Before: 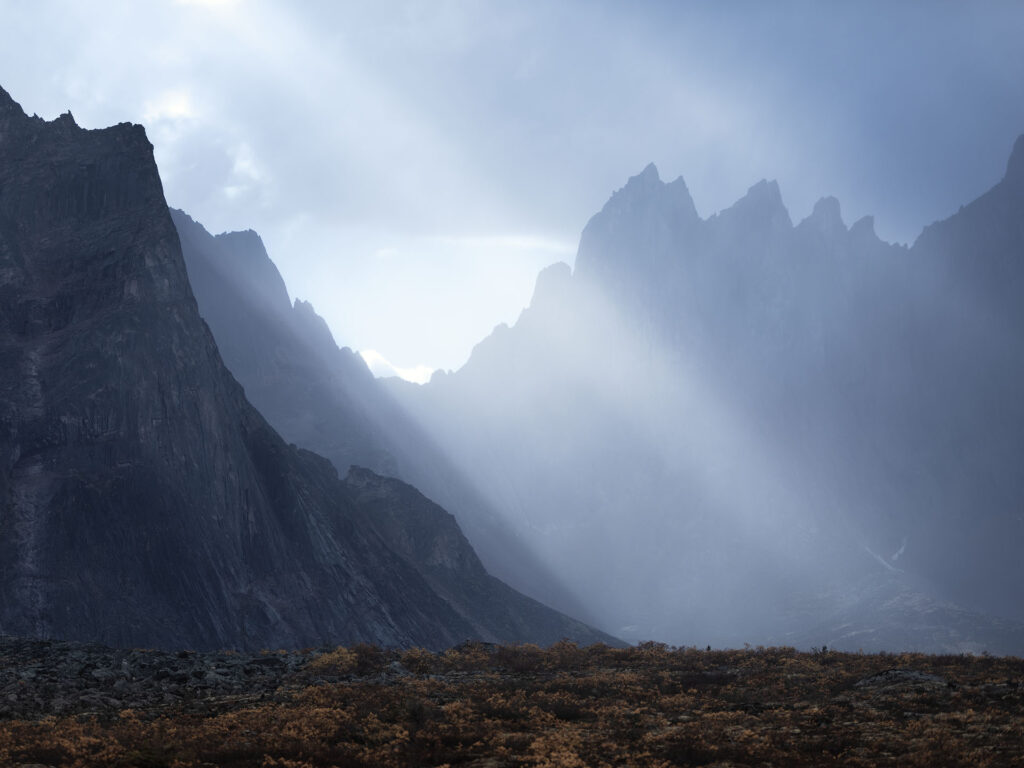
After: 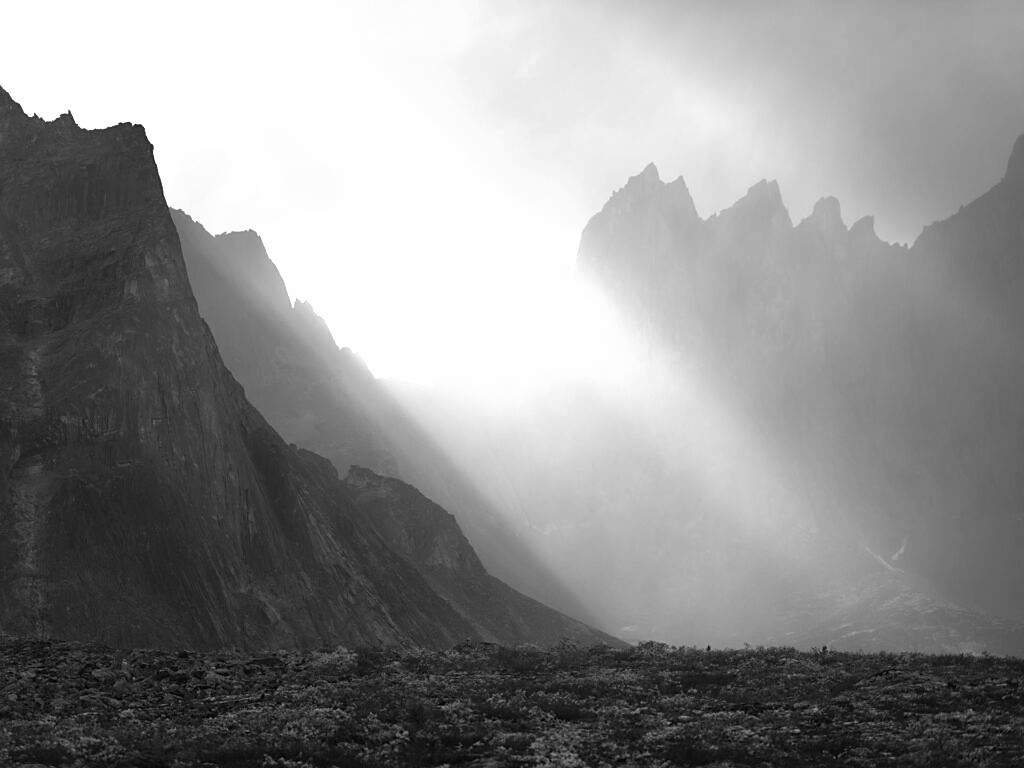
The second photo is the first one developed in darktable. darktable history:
sharpen: radius 1.864, amount 0.398, threshold 1.271
color balance rgb: linear chroma grading › global chroma 20%, perceptual saturation grading › global saturation 25%, perceptual brilliance grading › global brilliance 20%, global vibrance 20%
velvia: on, module defaults
monochrome: on, module defaults
